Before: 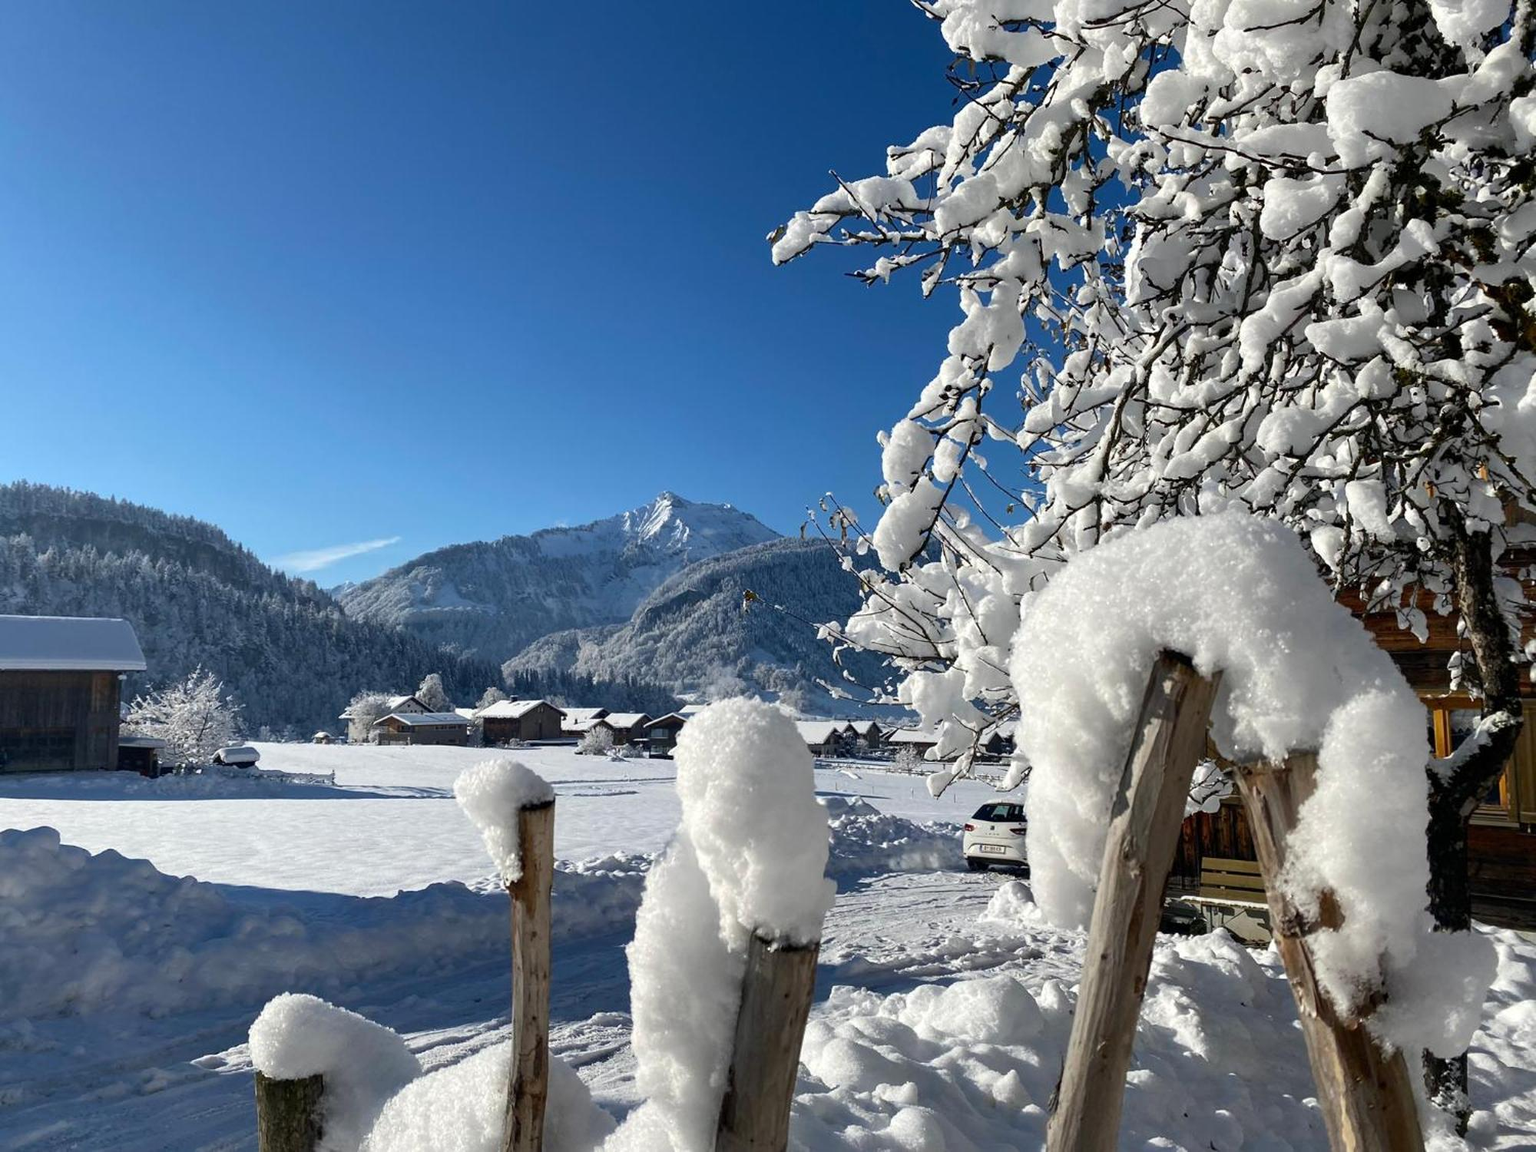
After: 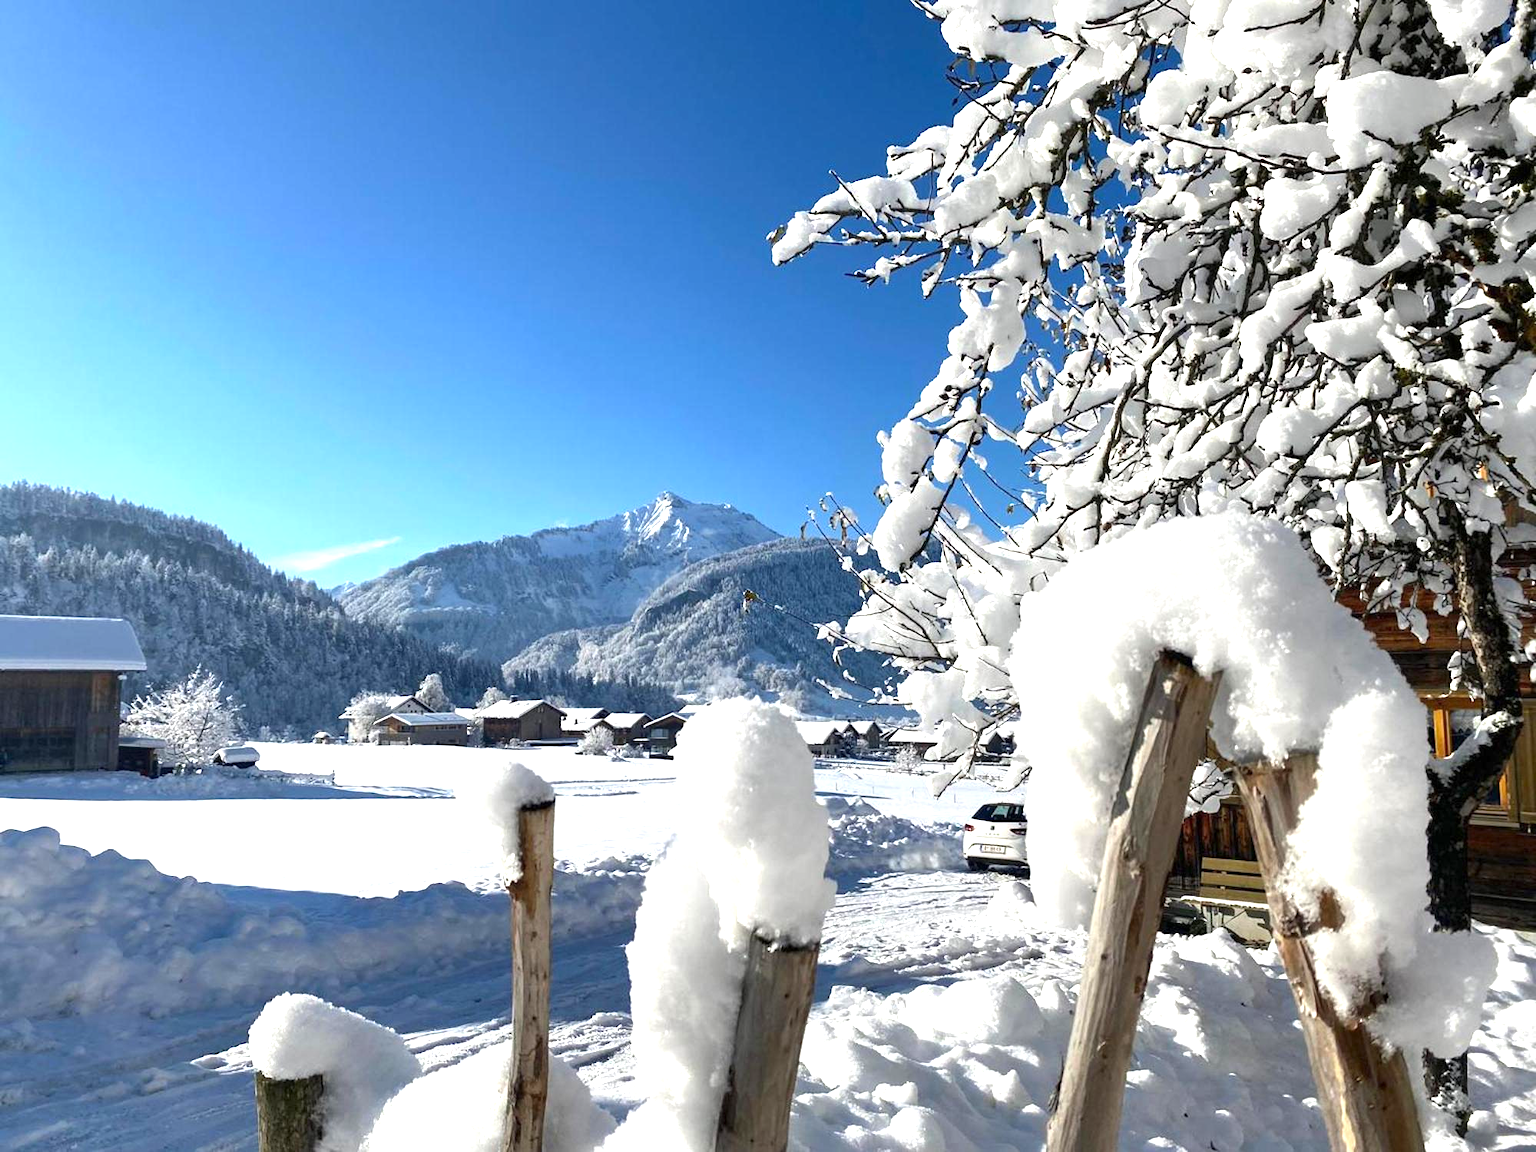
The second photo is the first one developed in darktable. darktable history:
exposure: exposure 1 EV, compensate exposure bias true, compensate highlight preservation false
tone equalizer: edges refinement/feathering 500, mask exposure compensation -1.57 EV, preserve details no
